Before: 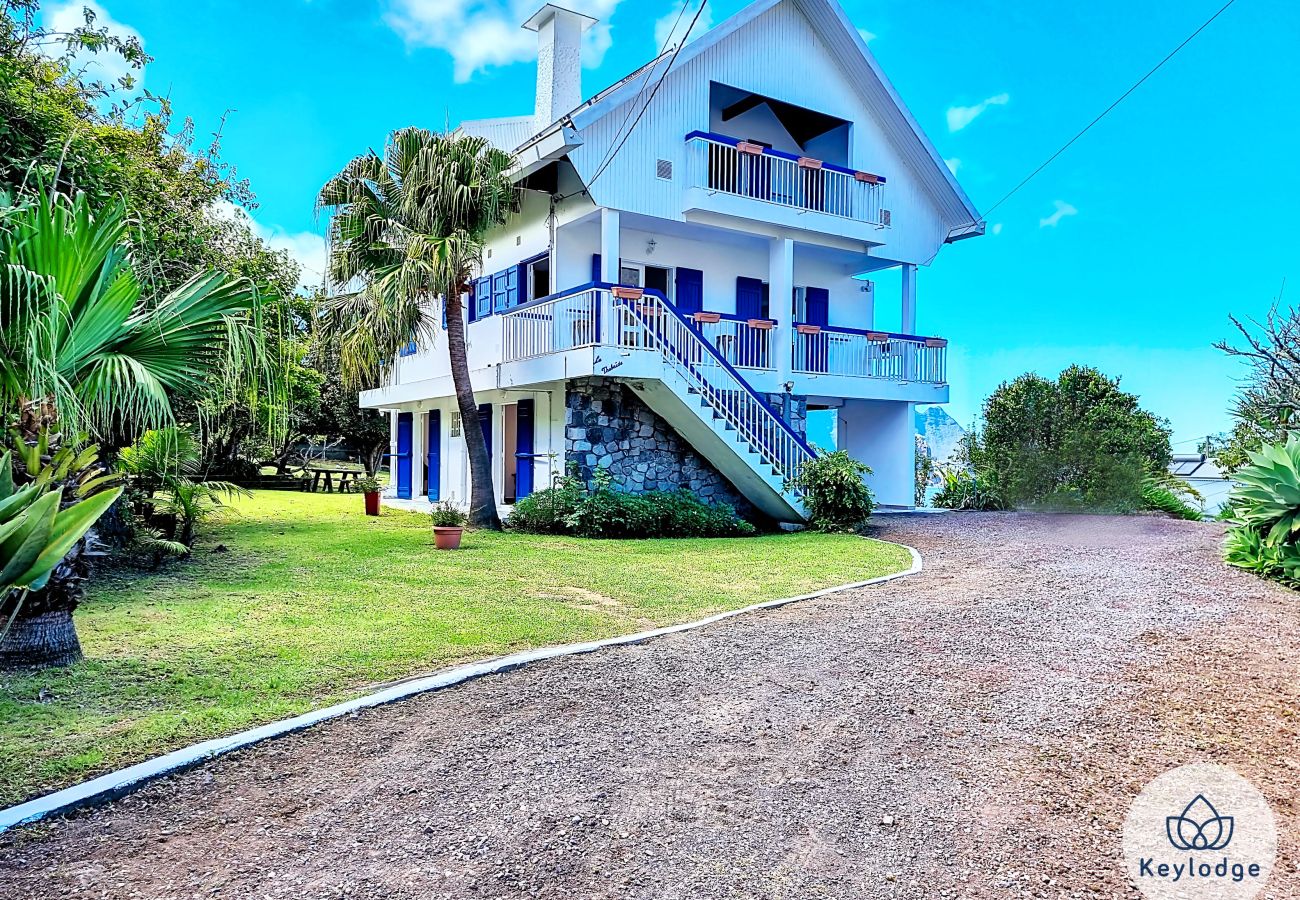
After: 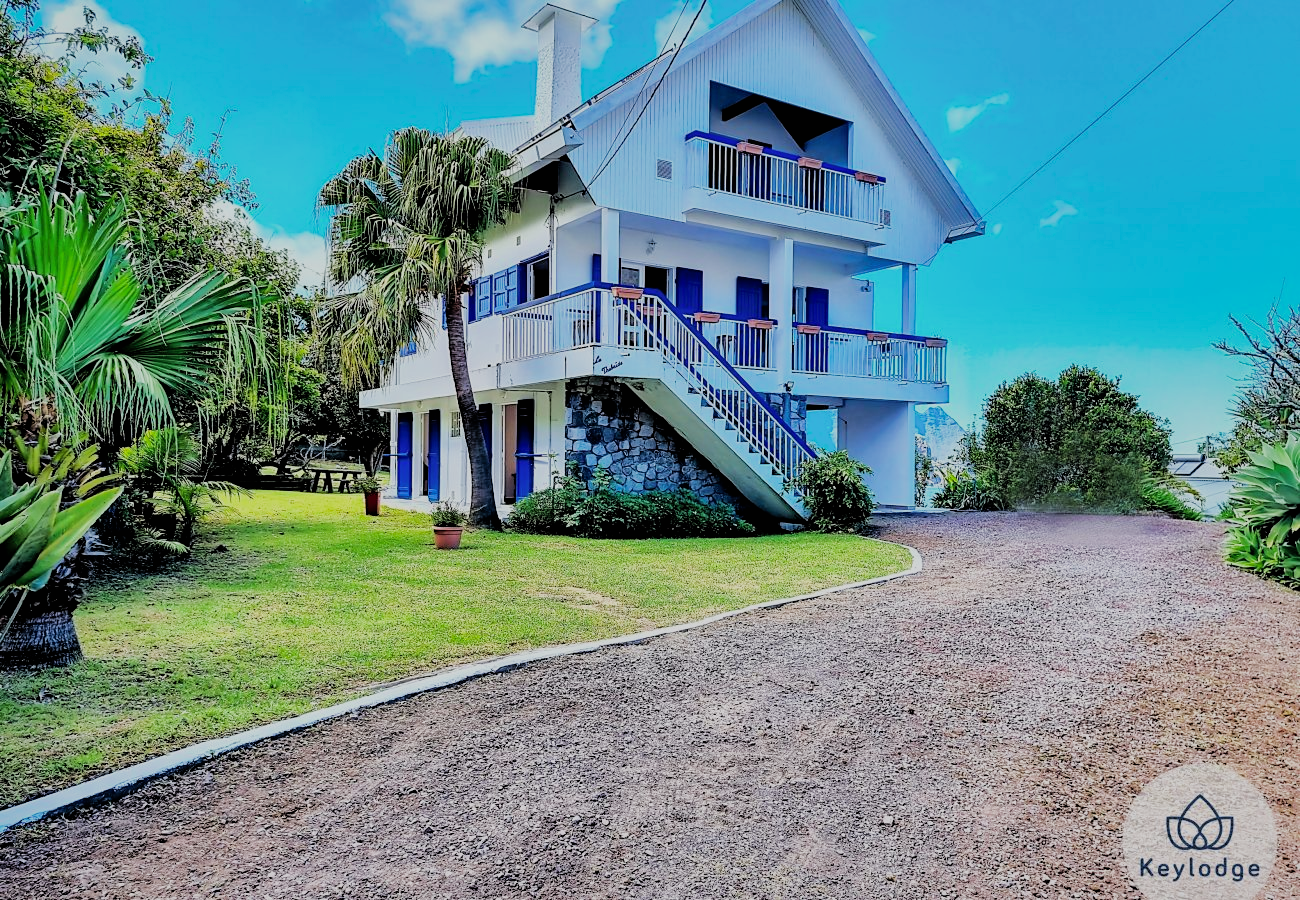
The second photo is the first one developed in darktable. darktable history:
shadows and highlights: shadows 40, highlights -60
filmic rgb: black relative exposure -5 EV, hardness 2.88, contrast 1.3, highlights saturation mix -30%
